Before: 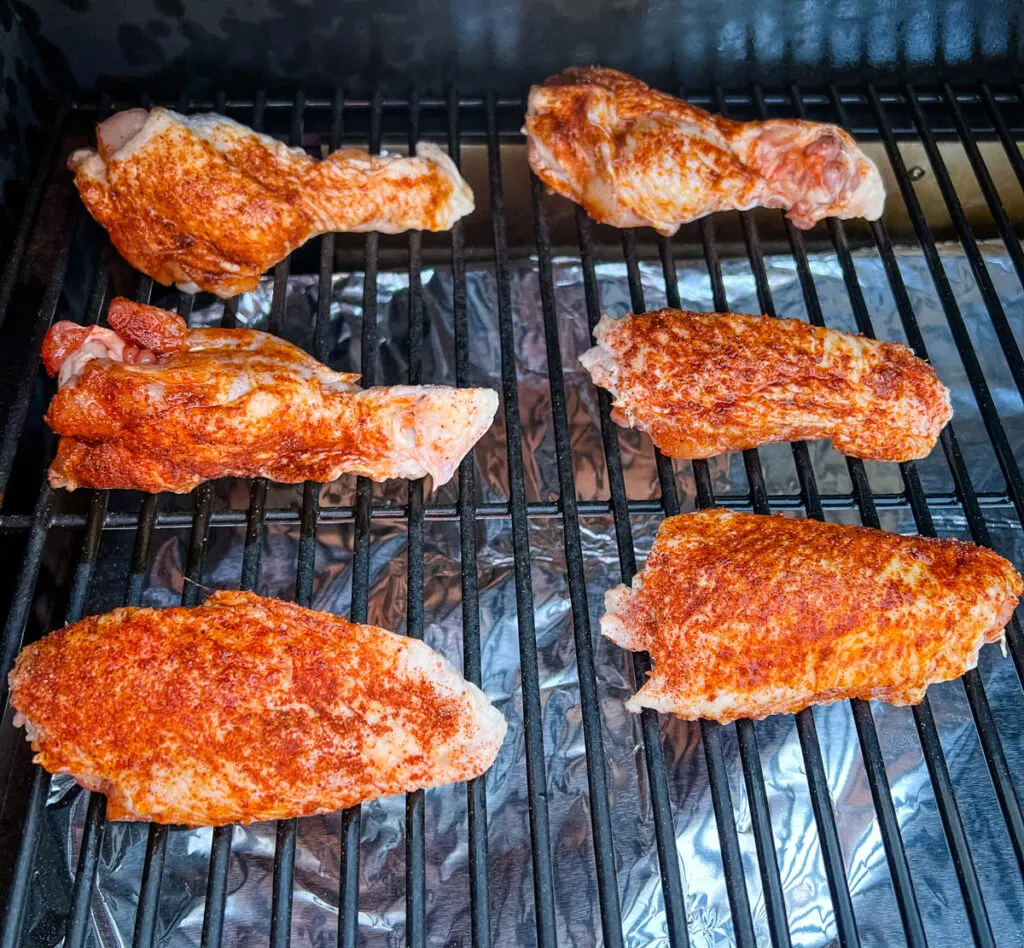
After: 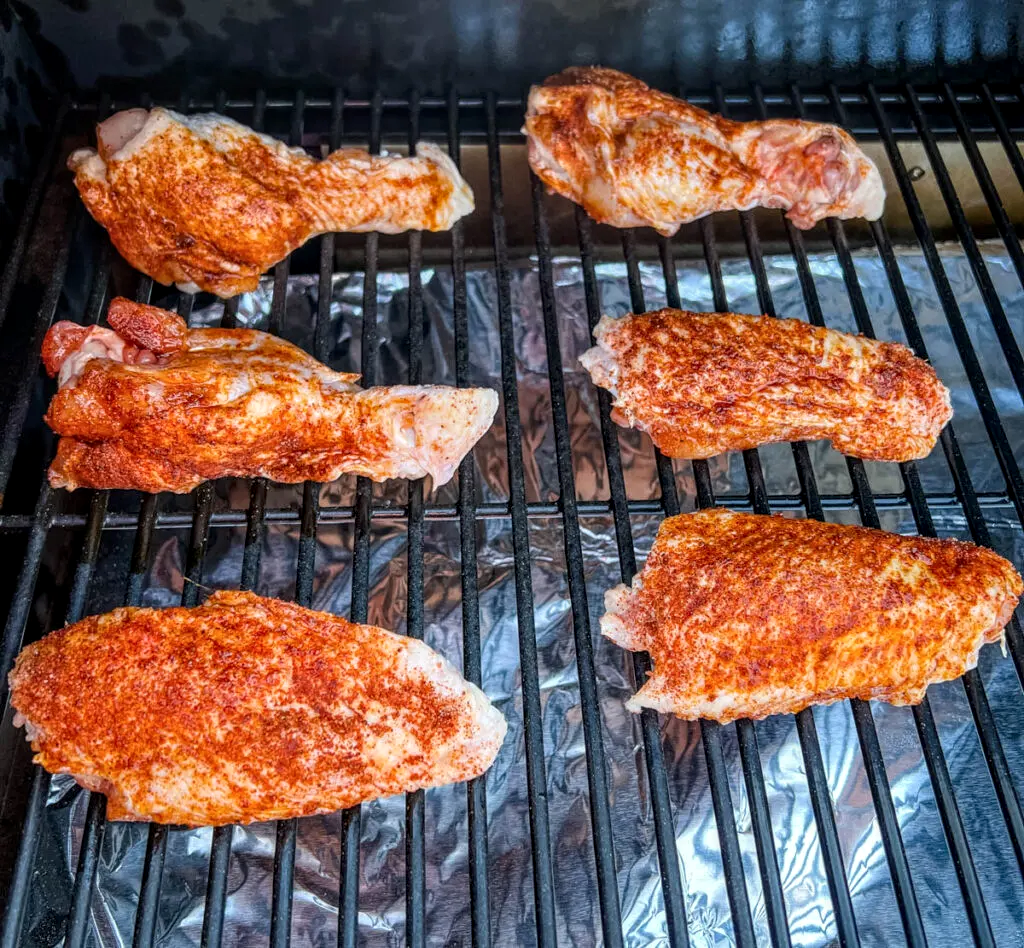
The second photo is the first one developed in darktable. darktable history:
color calibration: illuminant same as pipeline (D50), adaptation XYZ, x 0.346, y 0.357, temperature 5014.49 K
local contrast: on, module defaults
